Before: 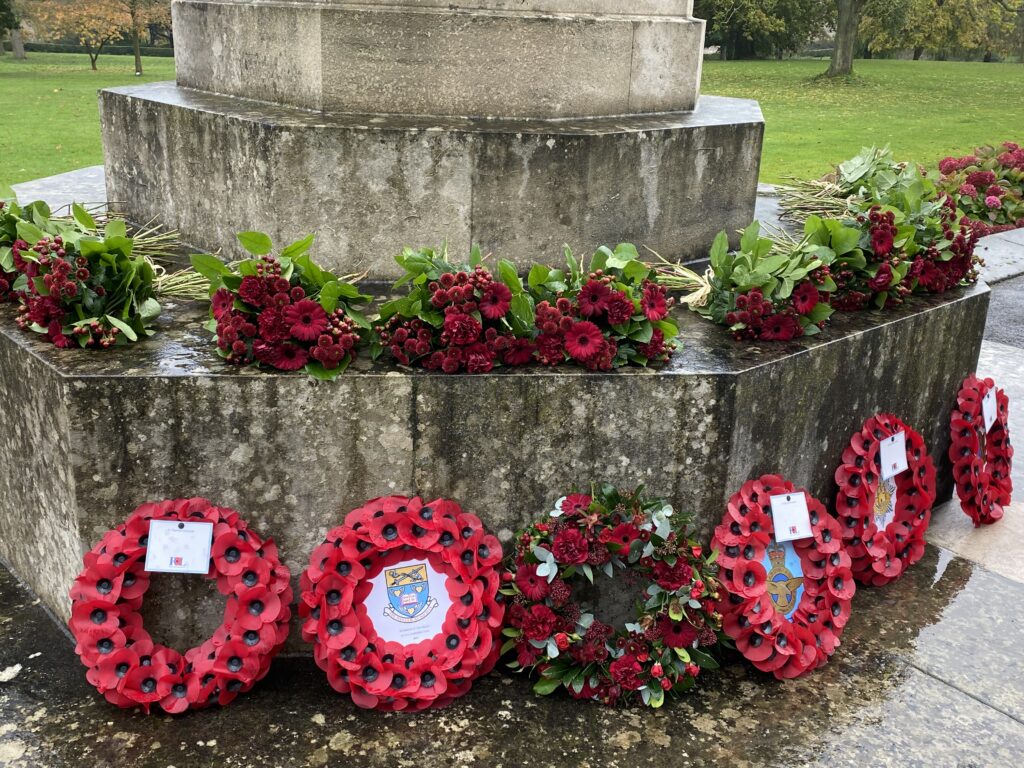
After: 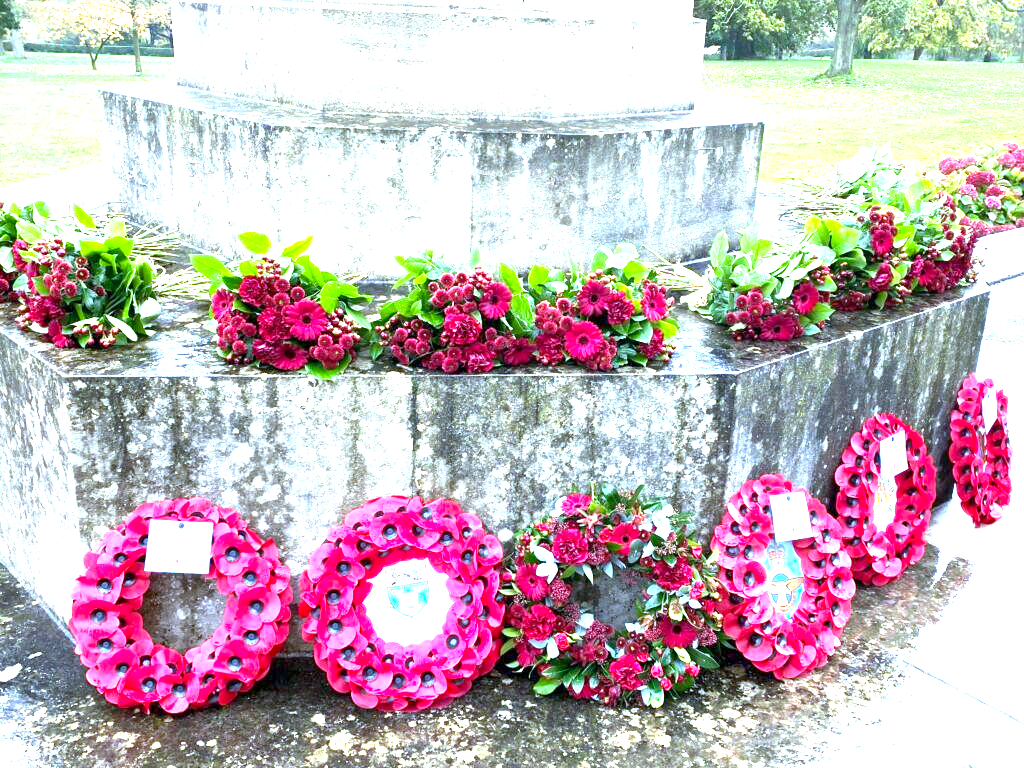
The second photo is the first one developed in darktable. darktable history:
exposure: black level correction 0.001, exposure 2.607 EV, compensate exposure bias true, compensate highlight preservation false
white balance: red 0.871, blue 1.249
